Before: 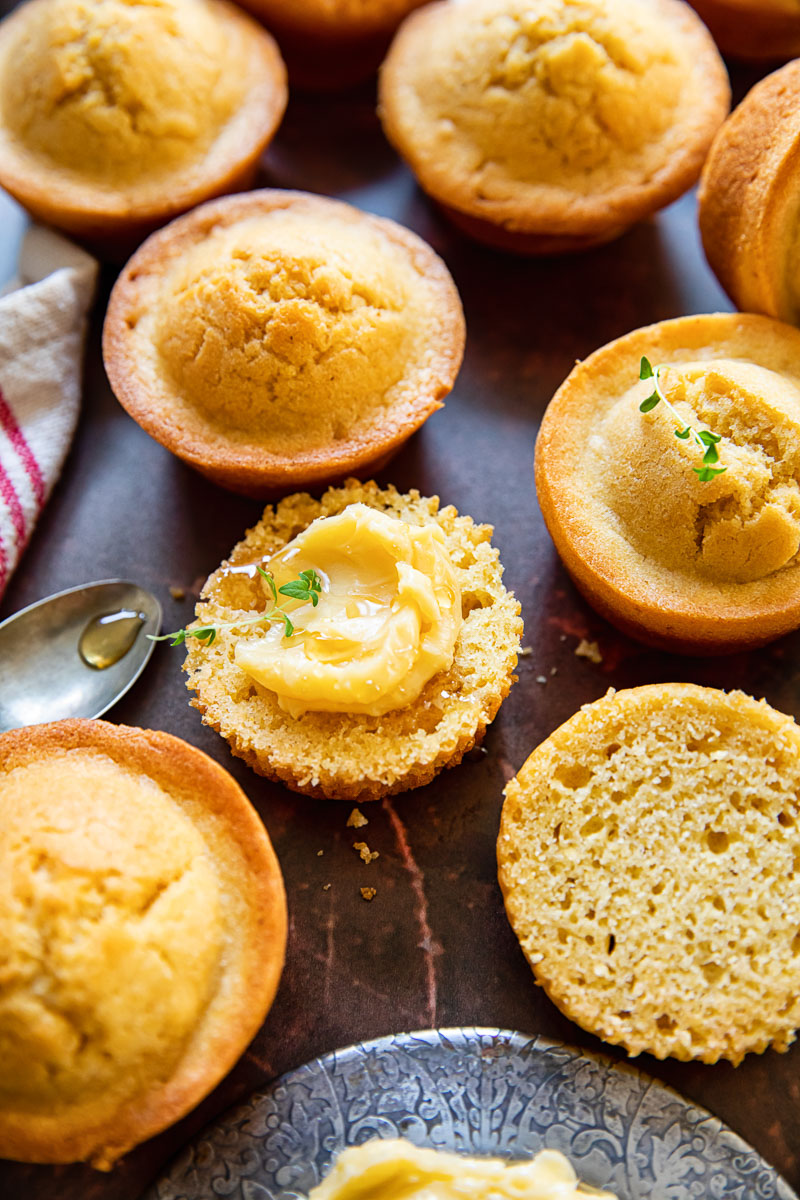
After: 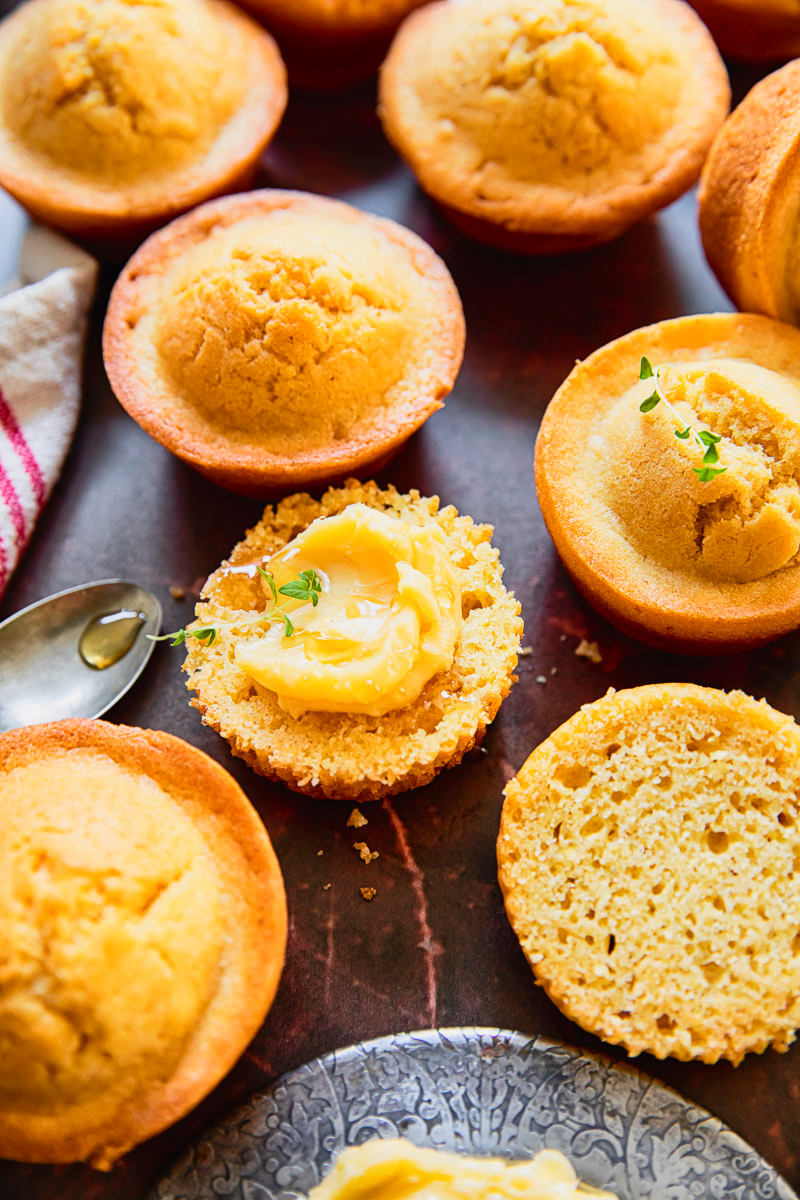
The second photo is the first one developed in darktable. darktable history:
tone curve: curves: ch0 [(0, 0.013) (0.036, 0.045) (0.274, 0.286) (0.566, 0.623) (0.794, 0.827) (1, 0.953)]; ch1 [(0, 0) (0.389, 0.403) (0.462, 0.48) (0.499, 0.5) (0.524, 0.527) (0.57, 0.599) (0.626, 0.65) (0.761, 0.781) (1, 1)]; ch2 [(0, 0) (0.464, 0.478) (0.5, 0.501) (0.533, 0.542) (0.599, 0.613) (0.704, 0.731) (1, 1)], color space Lab, independent channels, preserve colors none
